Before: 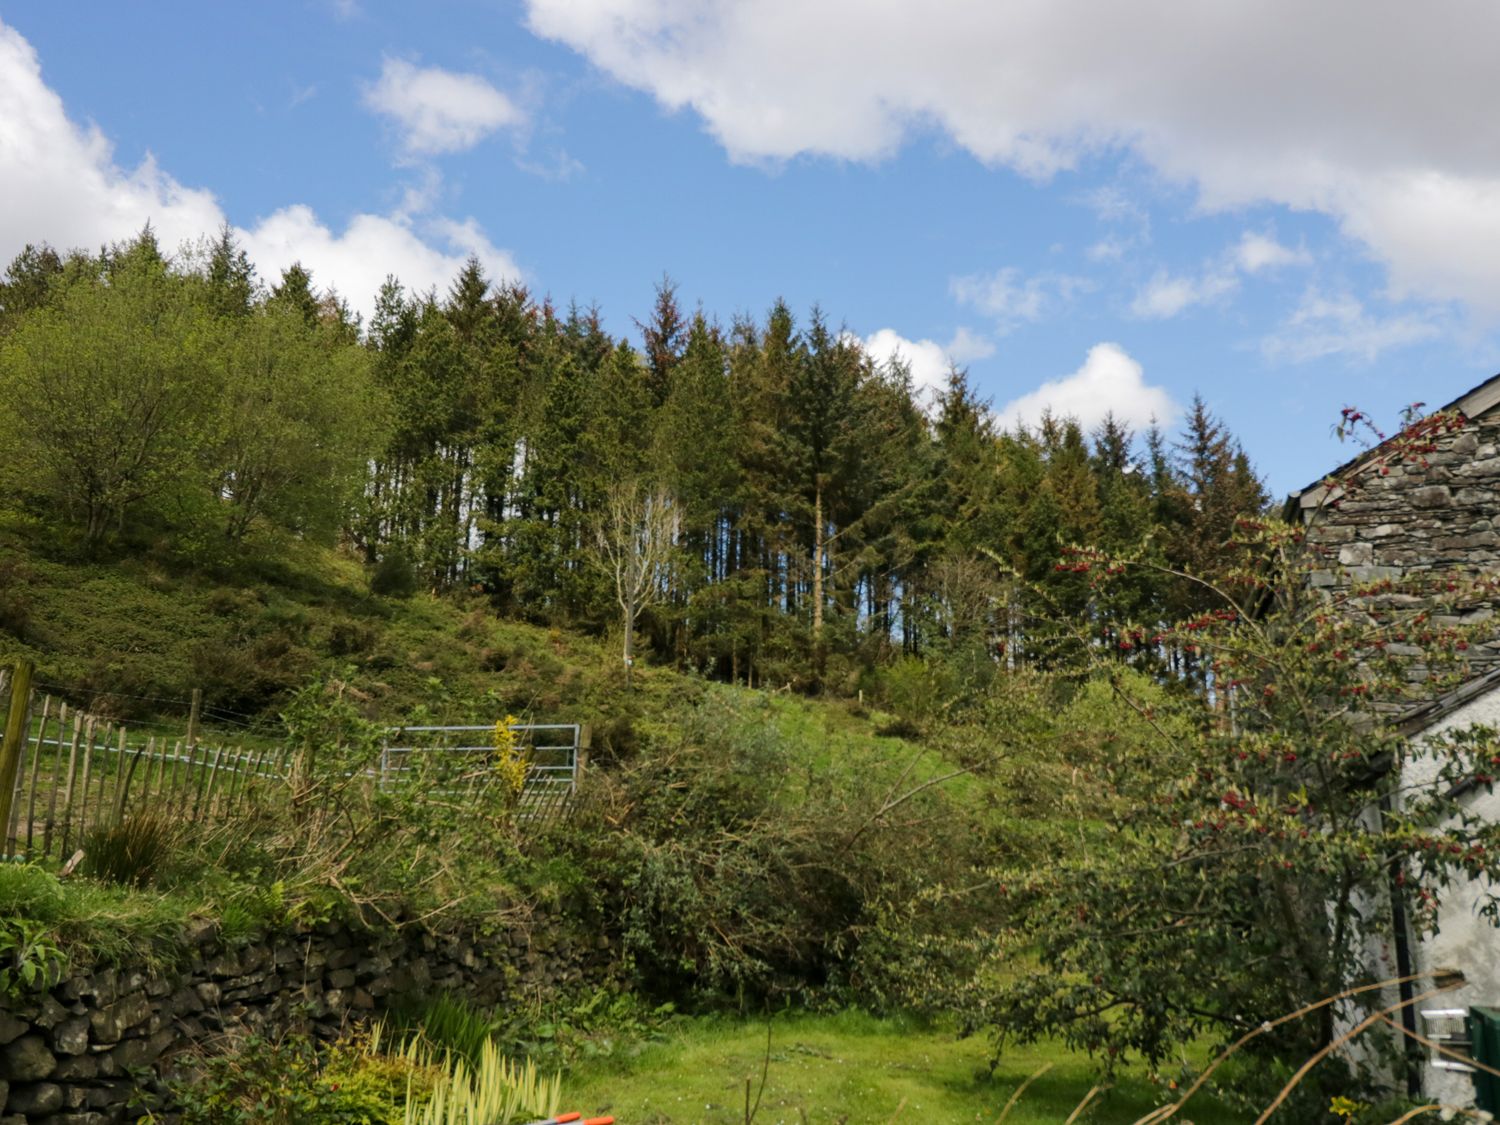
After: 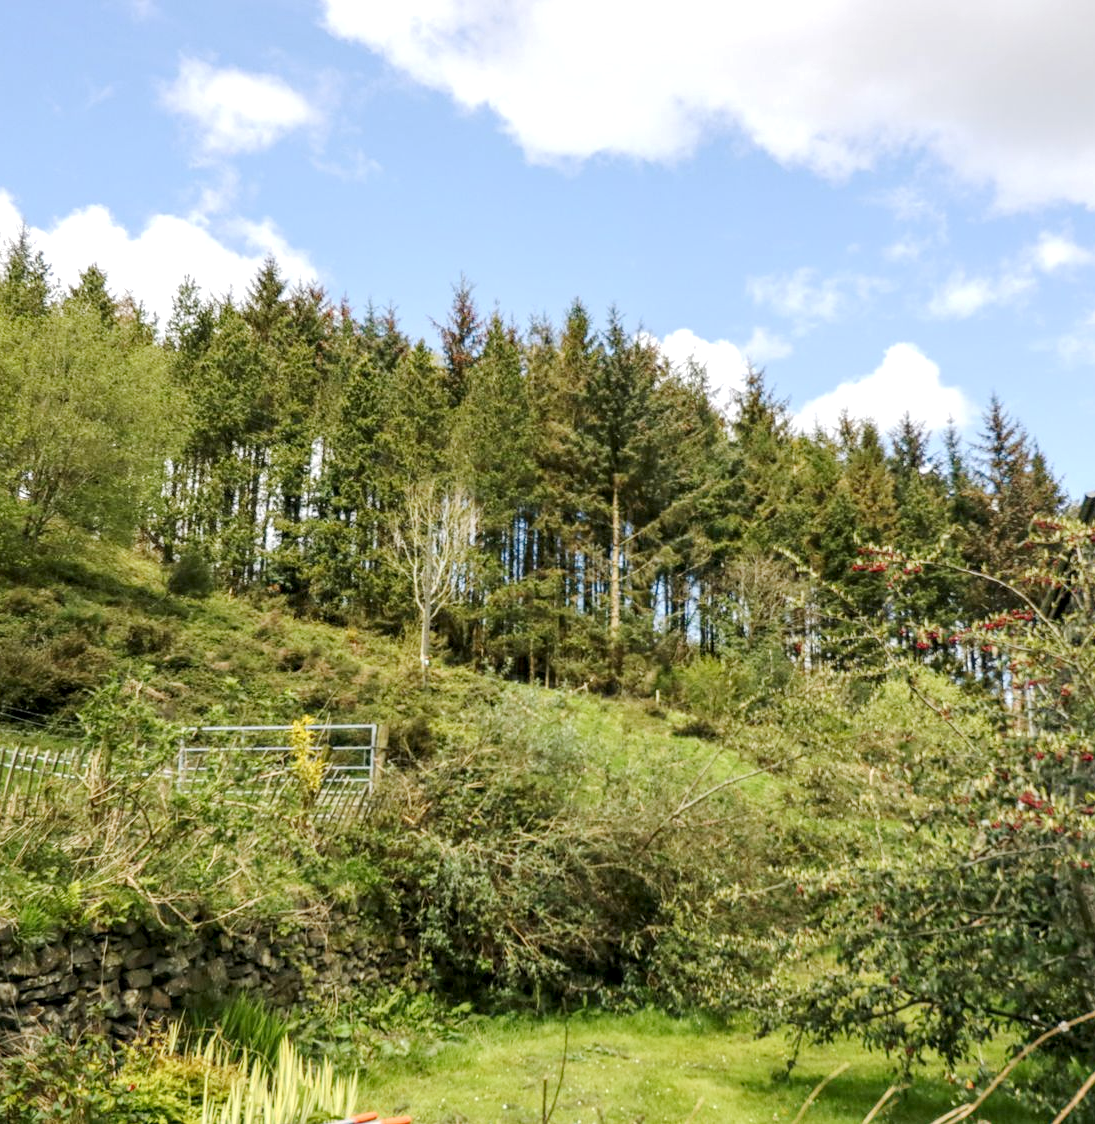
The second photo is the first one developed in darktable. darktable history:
crop: left 13.554%, right 13.414%
base curve: curves: ch0 [(0, 0) (0.158, 0.273) (0.879, 0.895) (1, 1)], preserve colors none
local contrast: detail 130%
exposure: exposure 0.562 EV, compensate exposure bias true, compensate highlight preservation false
